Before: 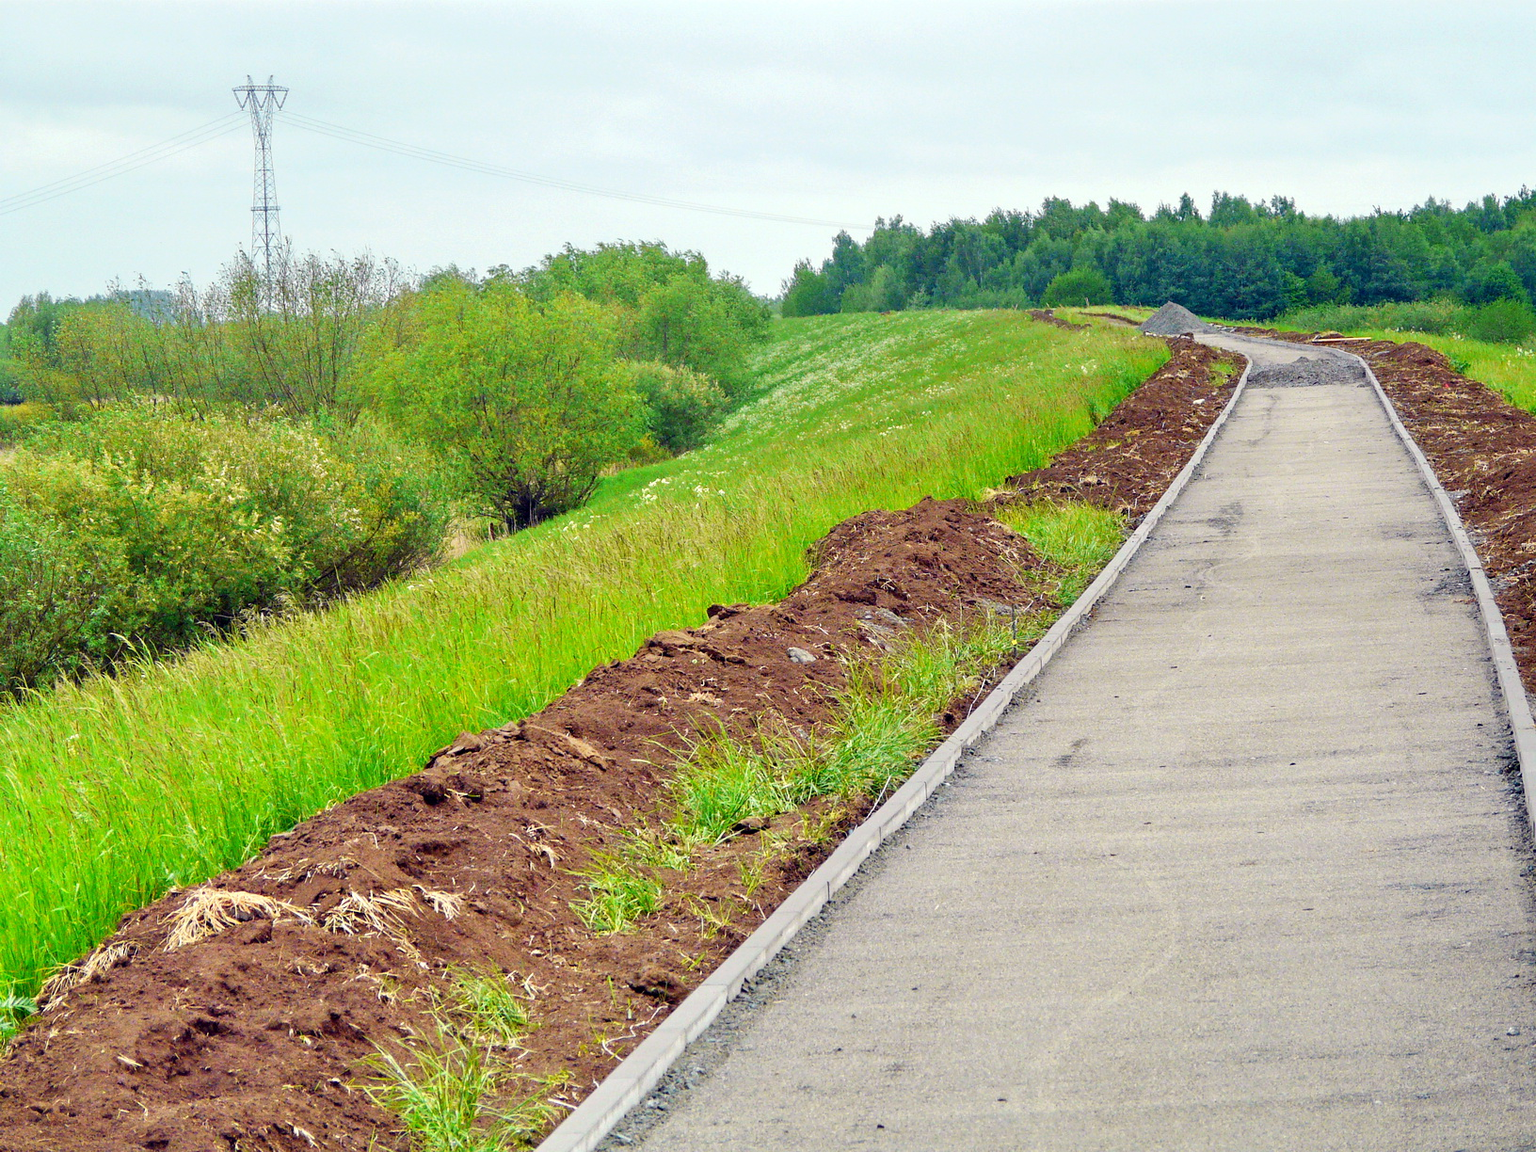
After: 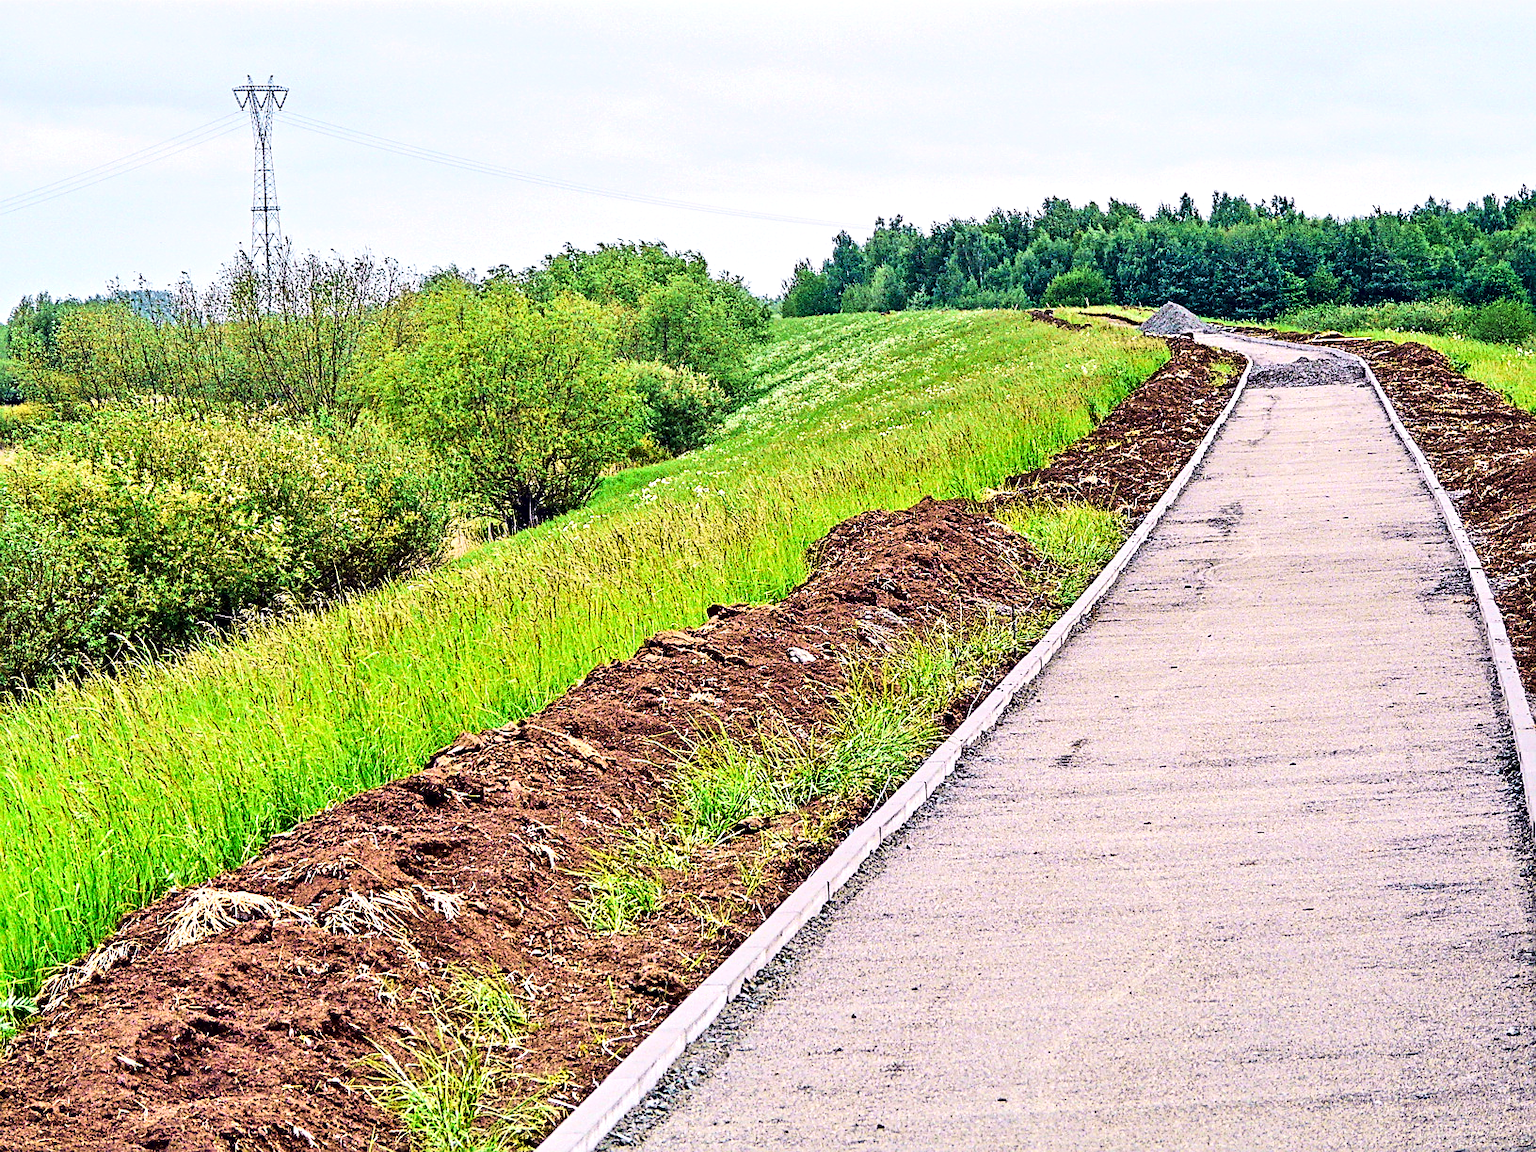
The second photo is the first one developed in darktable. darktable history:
white balance: red 1.05, blue 1.072
contrast equalizer: octaves 7, y [[0.5, 0.542, 0.583, 0.625, 0.667, 0.708], [0.5 ×6], [0.5 ×6], [0 ×6], [0 ×6]]
sharpen: on, module defaults
velvia: on, module defaults
tone curve: curves: ch0 [(0, 0) (0.195, 0.109) (0.751, 0.848) (1, 1)], color space Lab, linked channels, preserve colors none
